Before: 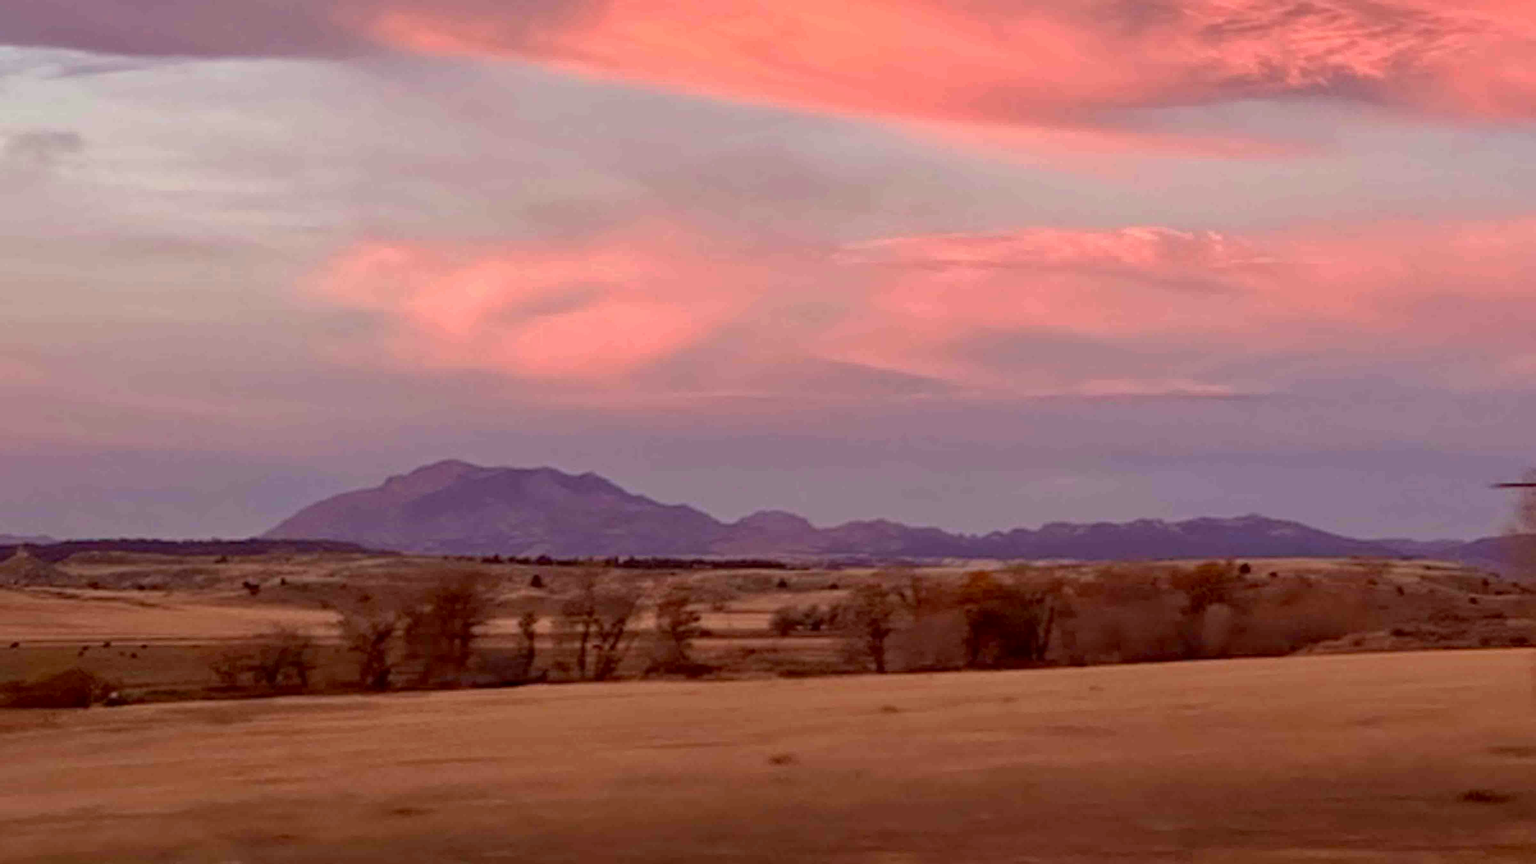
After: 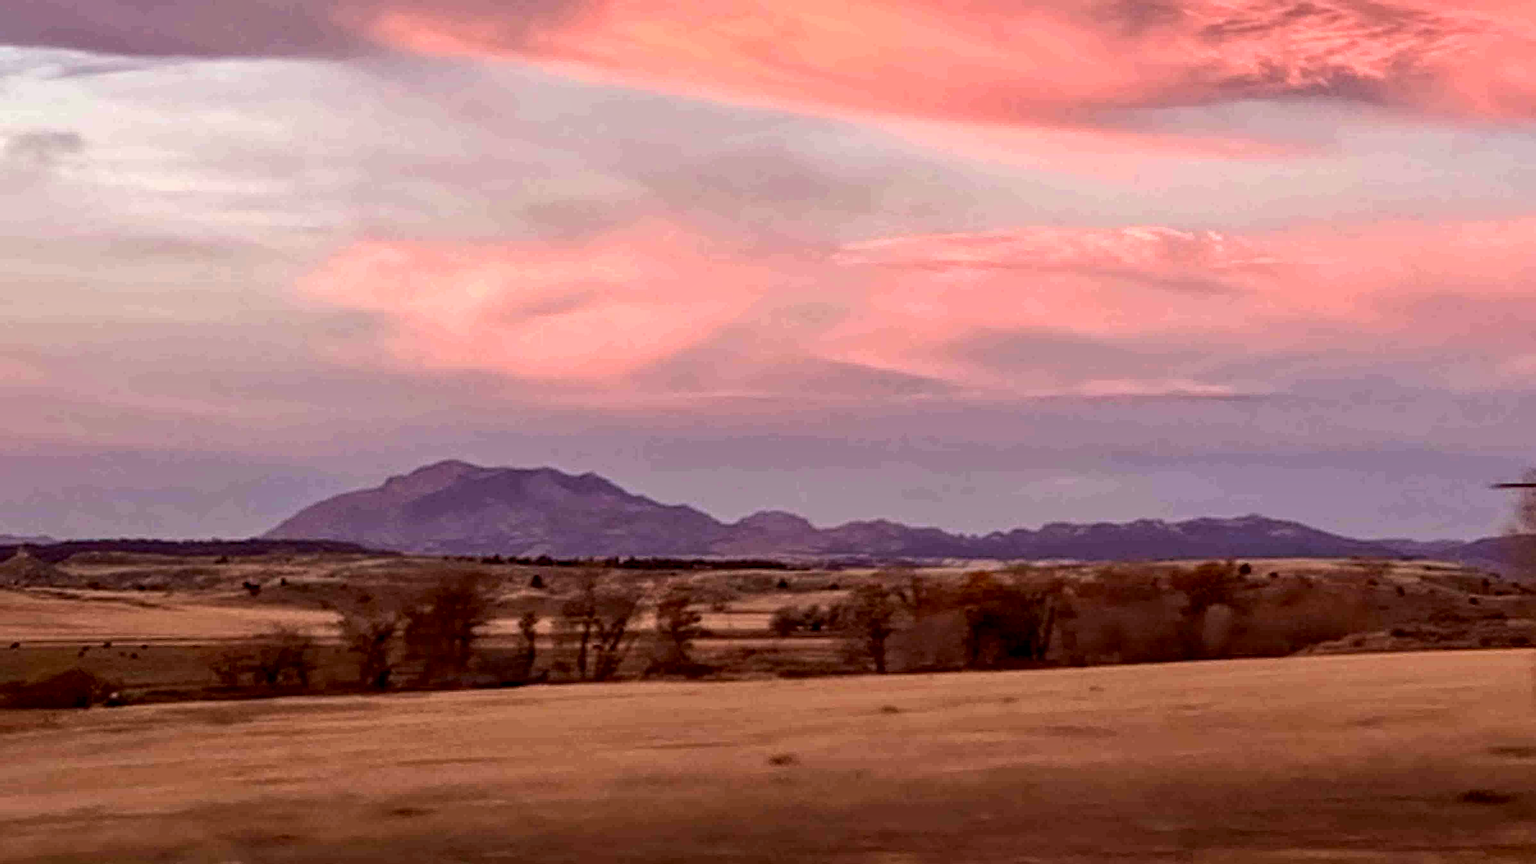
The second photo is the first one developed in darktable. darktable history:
local contrast: highlights 63%, detail 143%, midtone range 0.433
tone equalizer: -8 EV -0.399 EV, -7 EV -0.383 EV, -6 EV -0.297 EV, -5 EV -0.236 EV, -3 EV 0.227 EV, -2 EV 0.329 EV, -1 EV 0.4 EV, +0 EV 0.414 EV, edges refinement/feathering 500, mask exposure compensation -1.57 EV, preserve details no
sharpen: on, module defaults
